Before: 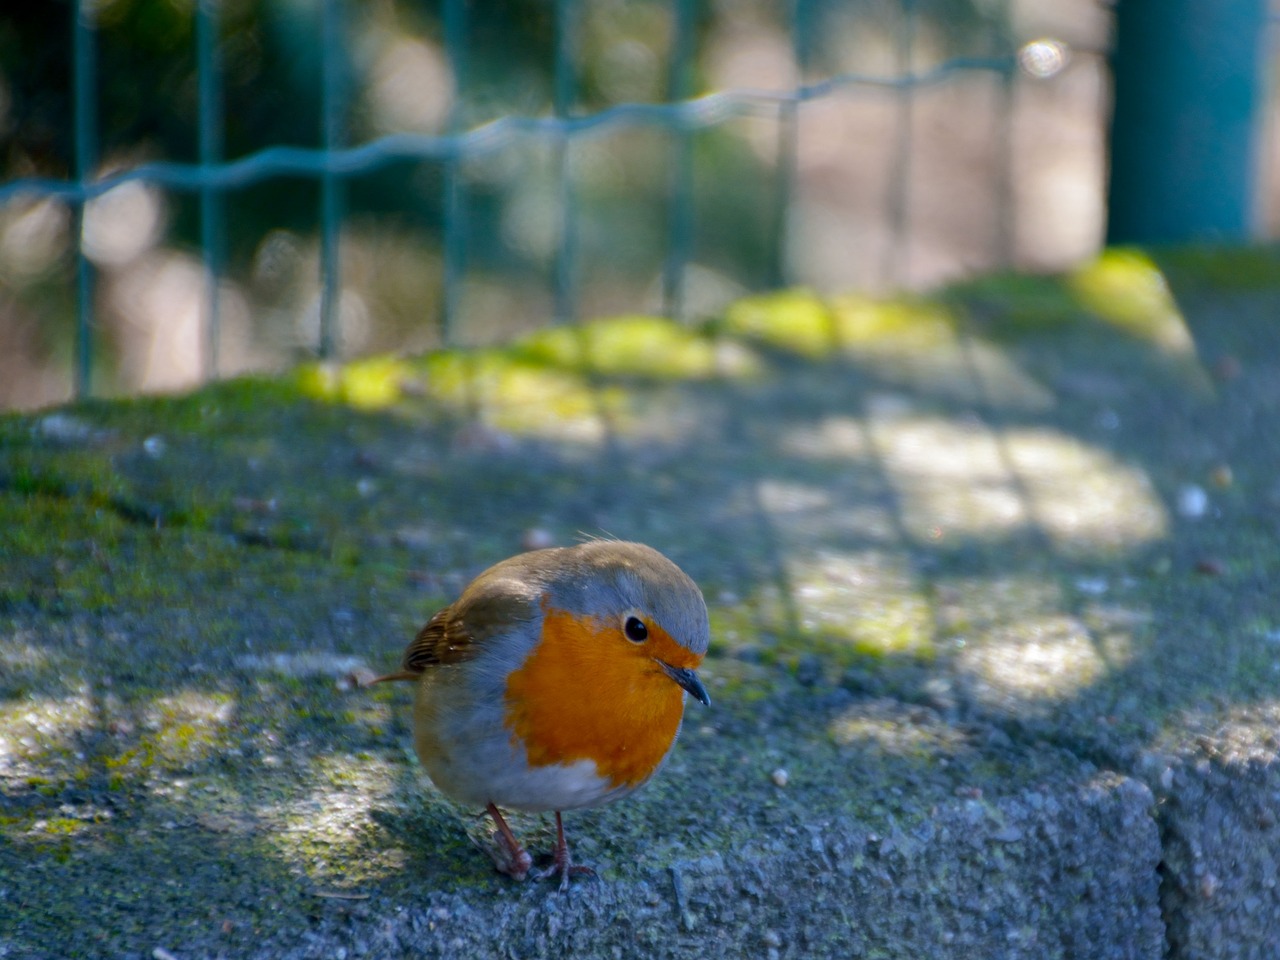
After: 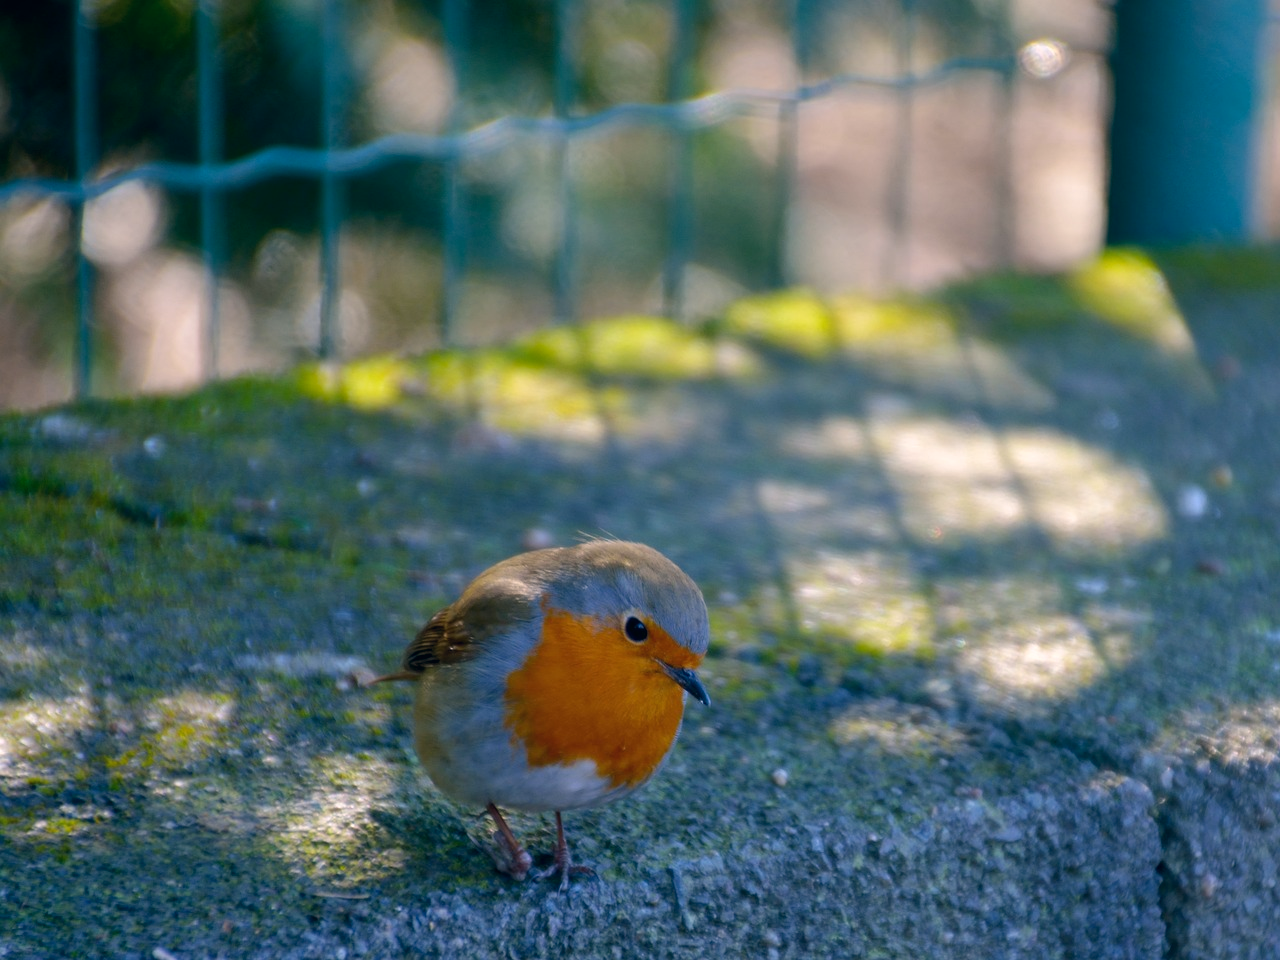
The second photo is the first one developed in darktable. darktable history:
color correction: highlights a* 5.44, highlights b* 5.35, shadows a* -4.67, shadows b* -5.19
